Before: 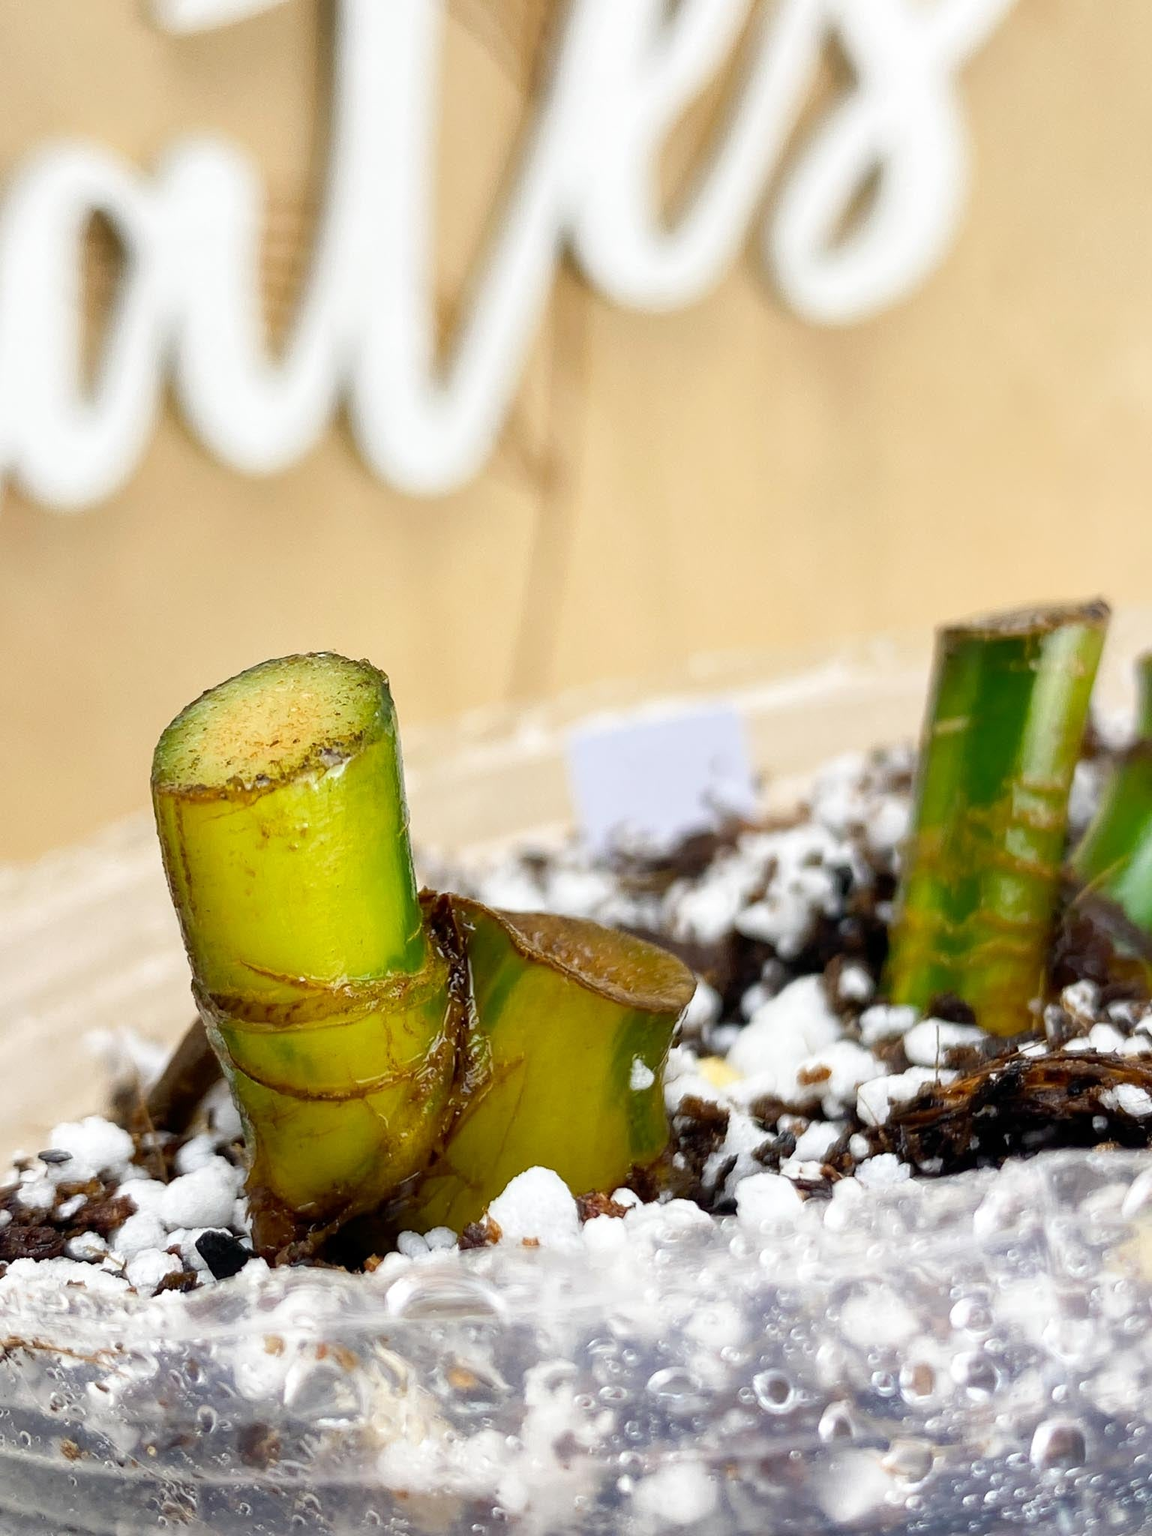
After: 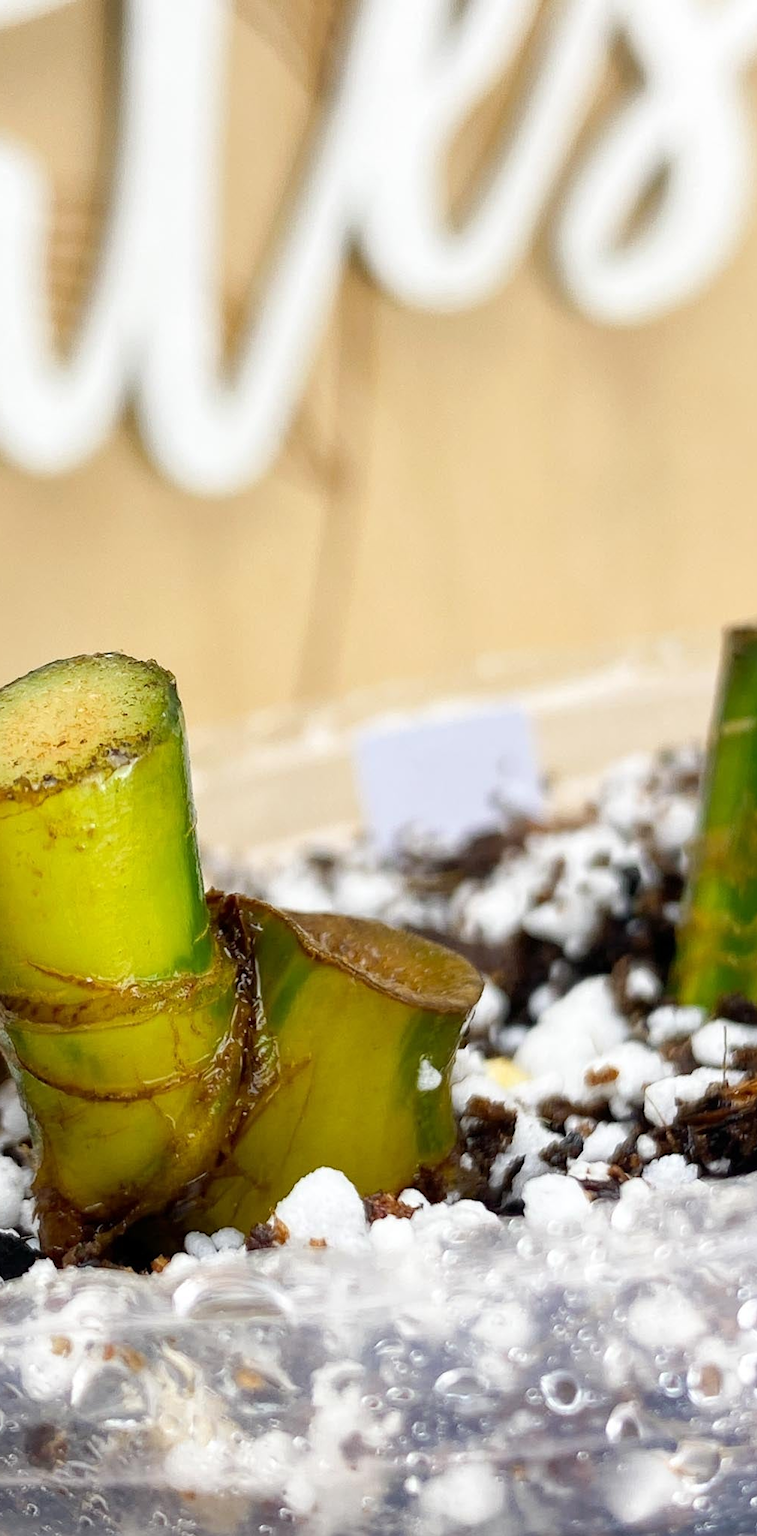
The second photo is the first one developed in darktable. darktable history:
crop and rotate: left 18.52%, right 15.756%
